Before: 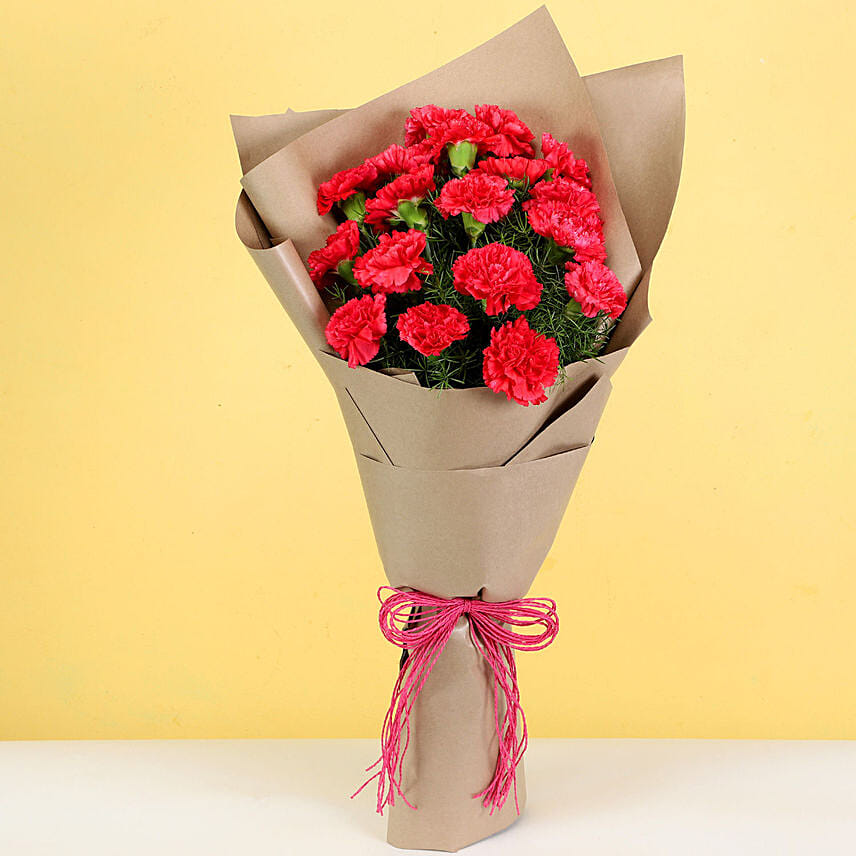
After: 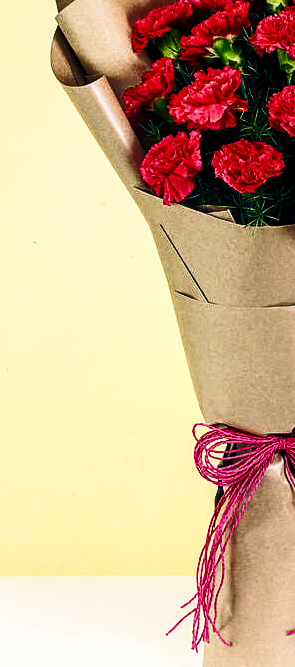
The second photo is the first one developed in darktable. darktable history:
color balance rgb: shadows lift › luminance -40.873%, shadows lift › chroma 14.183%, shadows lift › hue 257.43°, perceptual saturation grading › global saturation 19.514%, perceptual saturation grading › highlights -25.031%, perceptual saturation grading › shadows 49.615%, perceptual brilliance grading › highlights 2.196%, perceptual brilliance grading › mid-tones -49.634%, perceptual brilliance grading › shadows -49.713%
crop and rotate: left 21.68%, top 19.099%, right 43.801%, bottom 2.968%
local contrast: detail 130%
velvia: strength 44.51%
base curve: curves: ch0 [(0, 0) (0.028, 0.03) (0.121, 0.232) (0.46, 0.748) (0.859, 0.968) (1, 1)], preserve colors none
